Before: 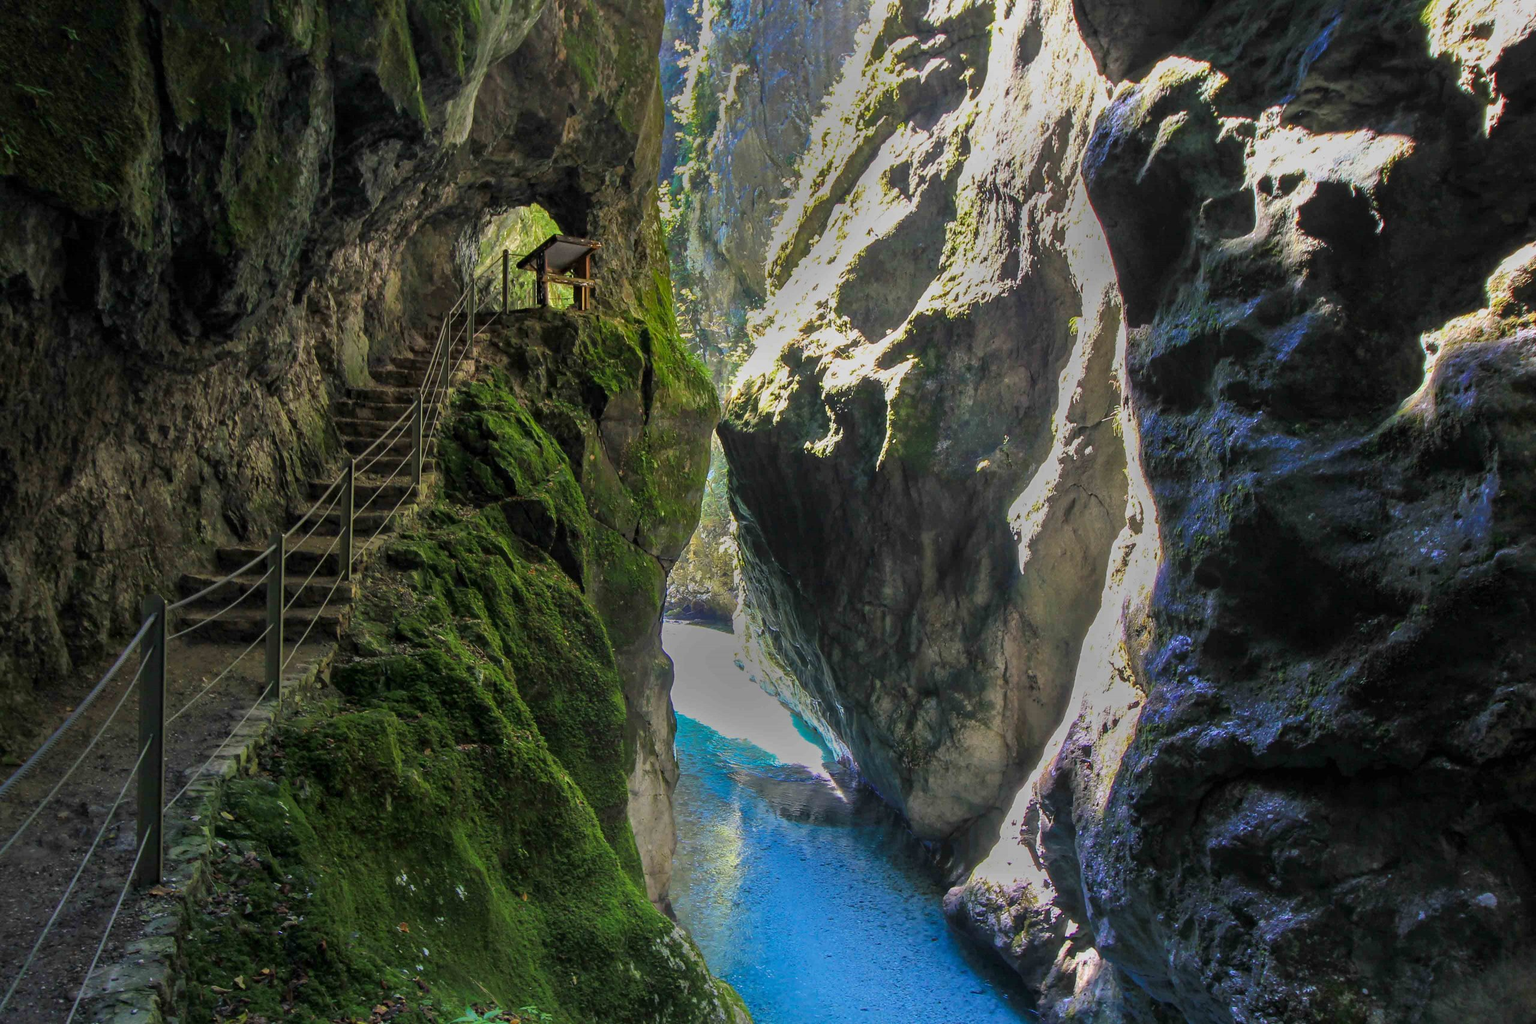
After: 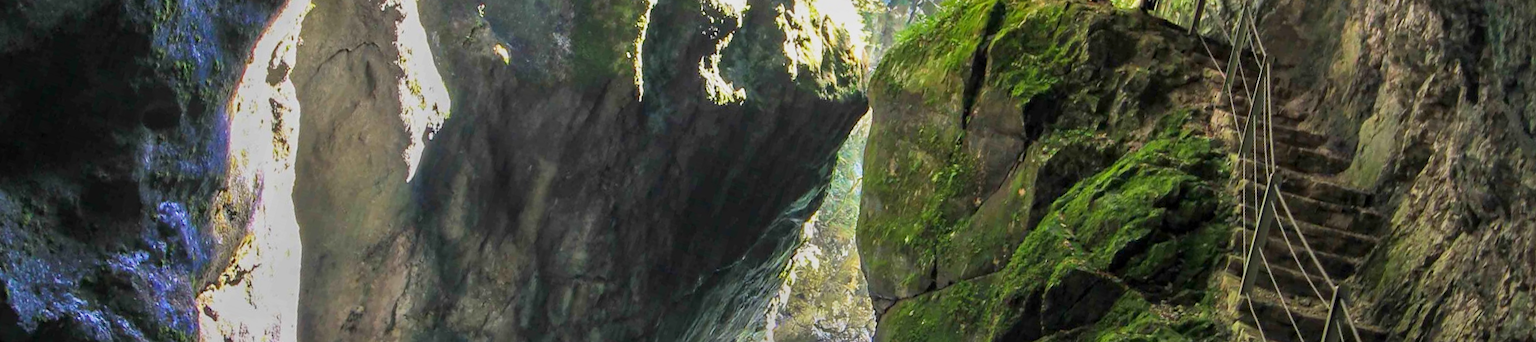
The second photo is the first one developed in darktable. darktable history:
crop and rotate: angle 16.12°, top 30.835%, bottom 35.653%
base curve: curves: ch0 [(0, 0) (0.088, 0.125) (0.176, 0.251) (0.354, 0.501) (0.613, 0.749) (1, 0.877)], preserve colors none
